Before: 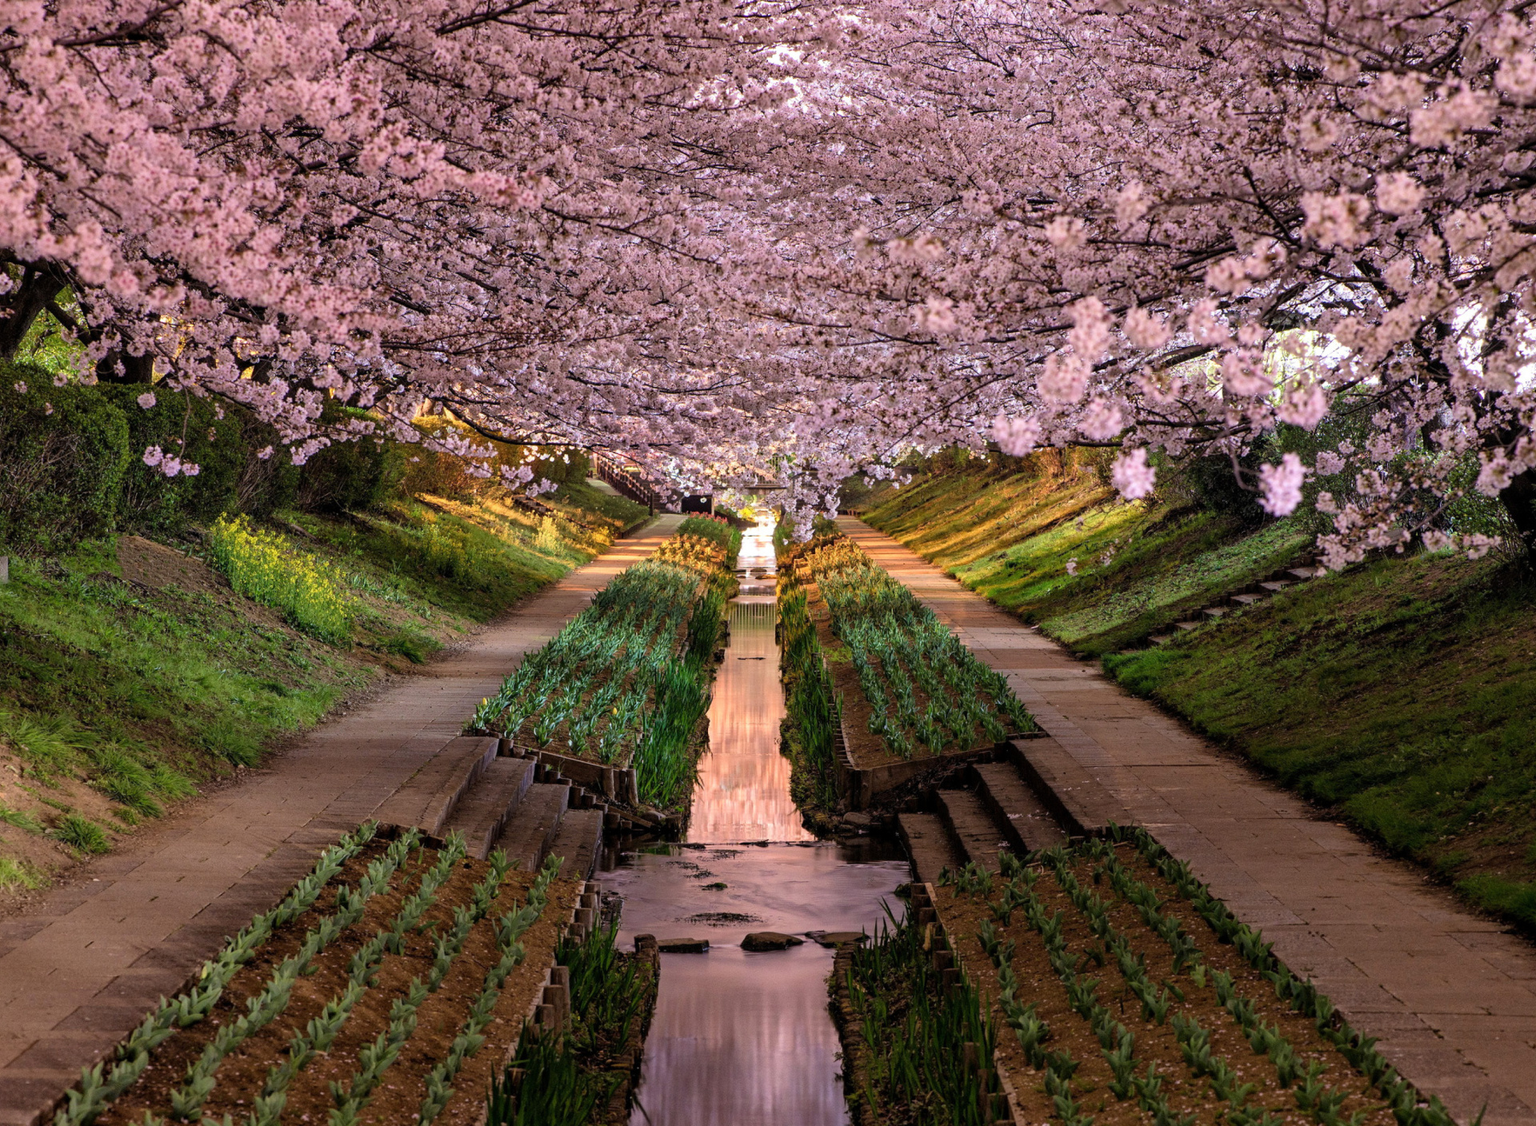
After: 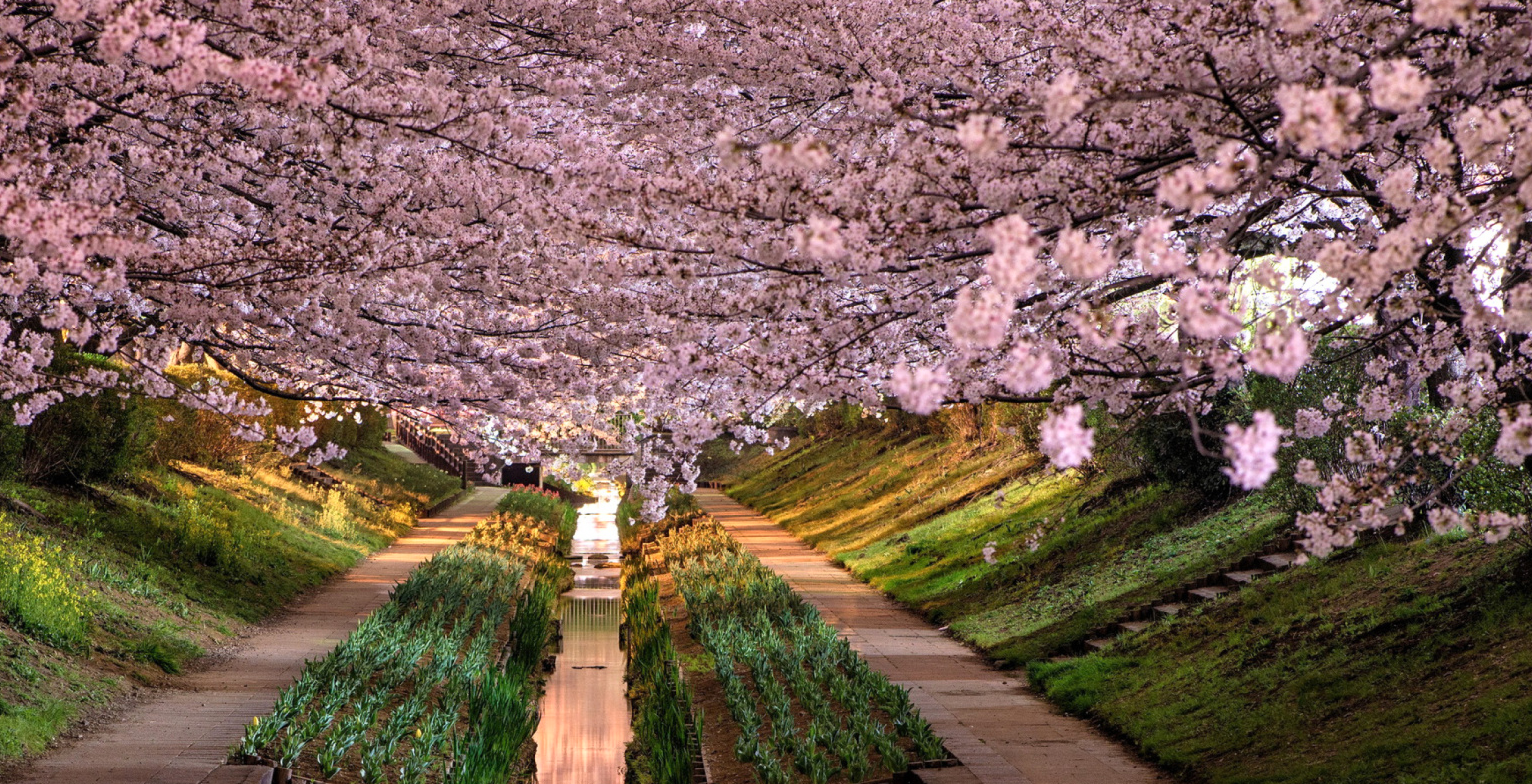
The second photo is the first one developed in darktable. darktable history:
shadows and highlights: shadows 1.04, highlights 38.61, highlights color adjustment 73.51%
crop: left 18.275%, top 11.127%, right 1.885%, bottom 33.183%
